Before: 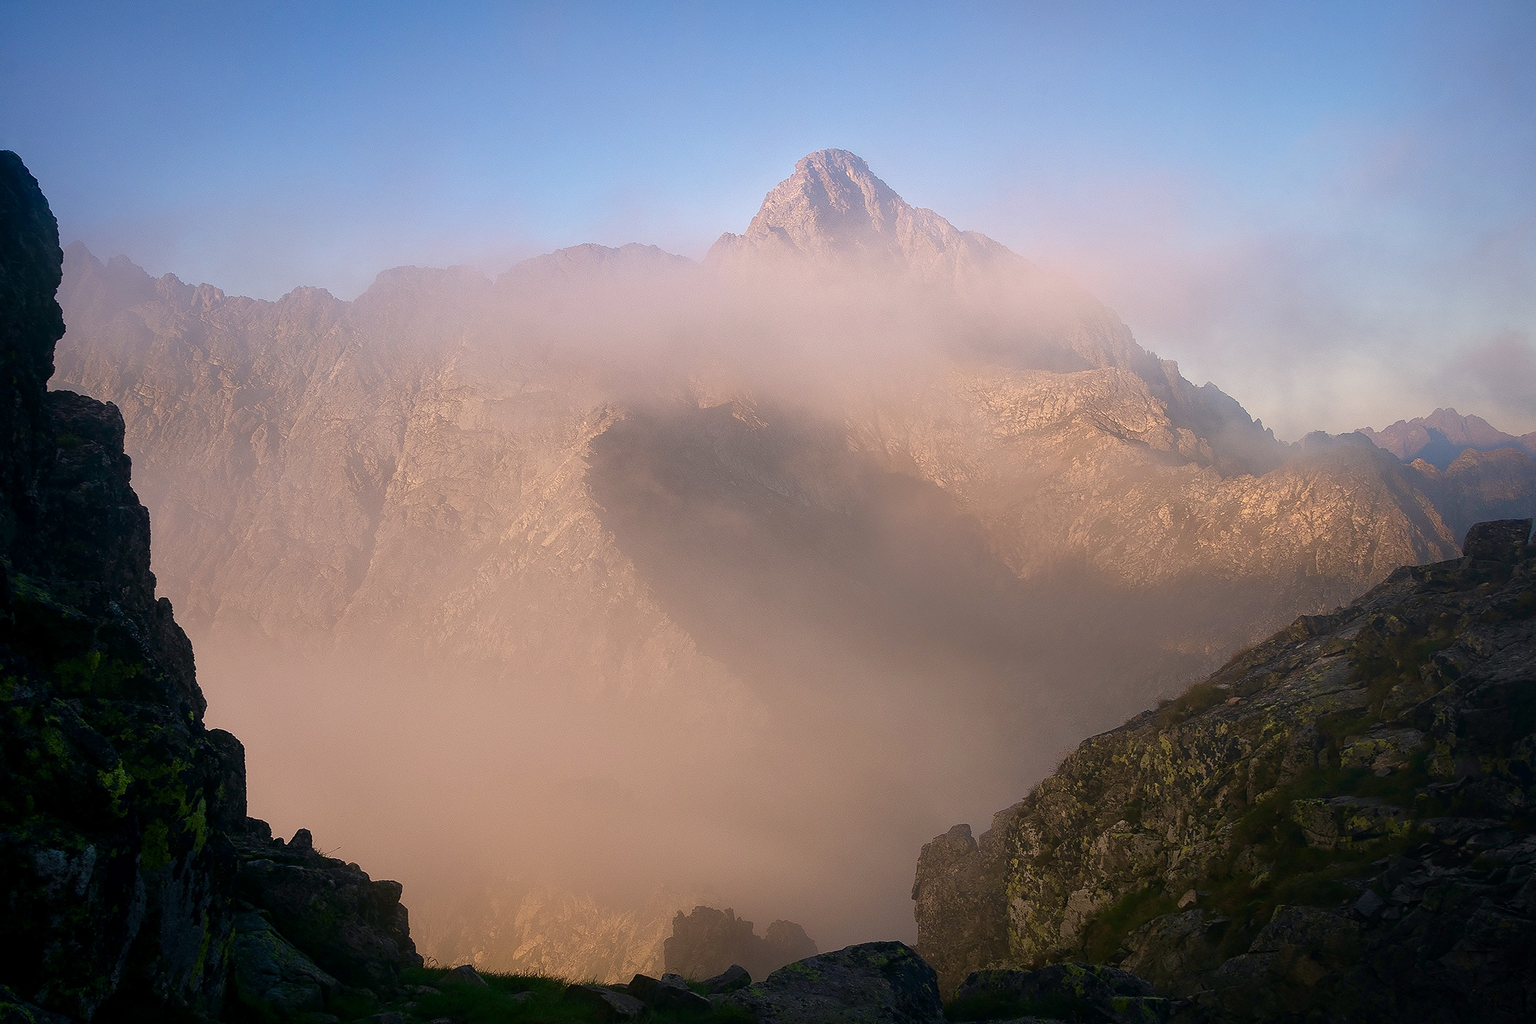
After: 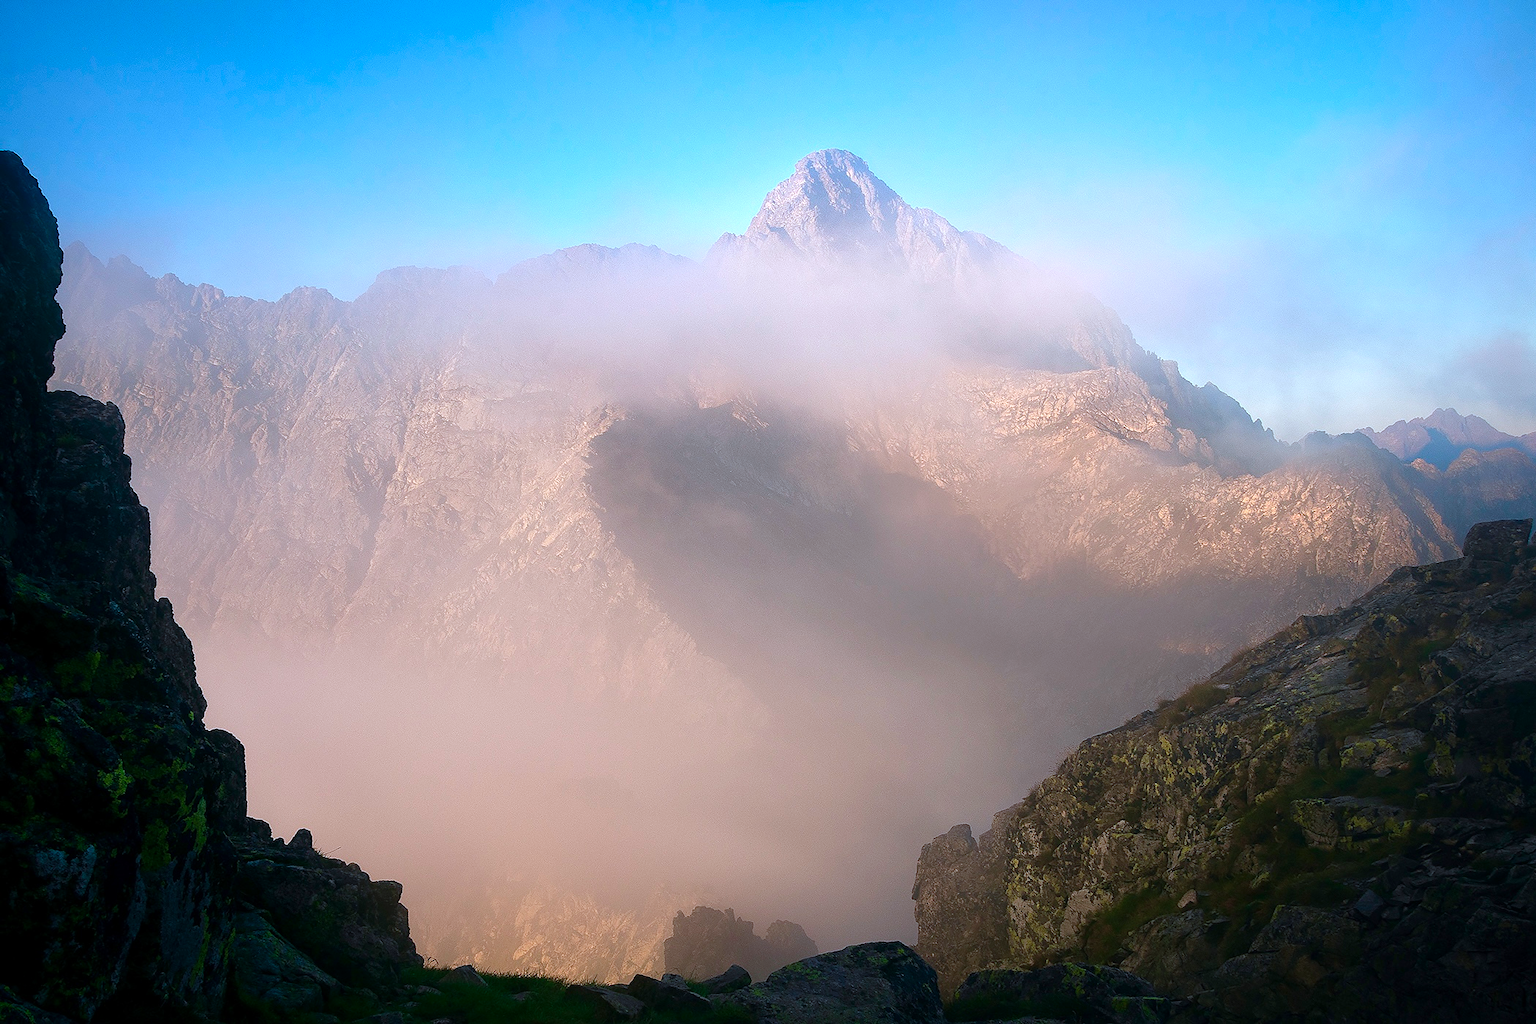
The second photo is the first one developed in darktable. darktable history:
levels: mode automatic, black 0.023%, white 99.97%, levels [0.062, 0.494, 0.925]
color correction: highlights a* -10.69, highlights b* -19.19
